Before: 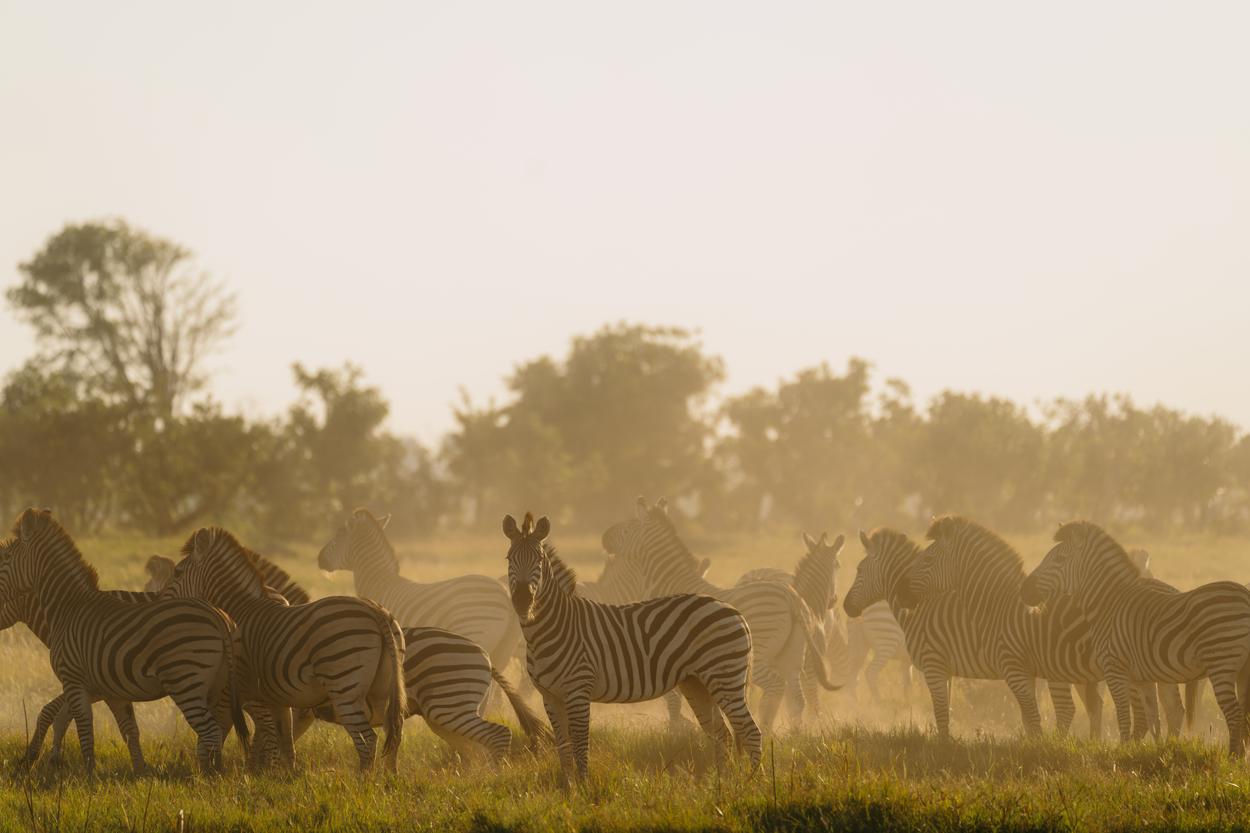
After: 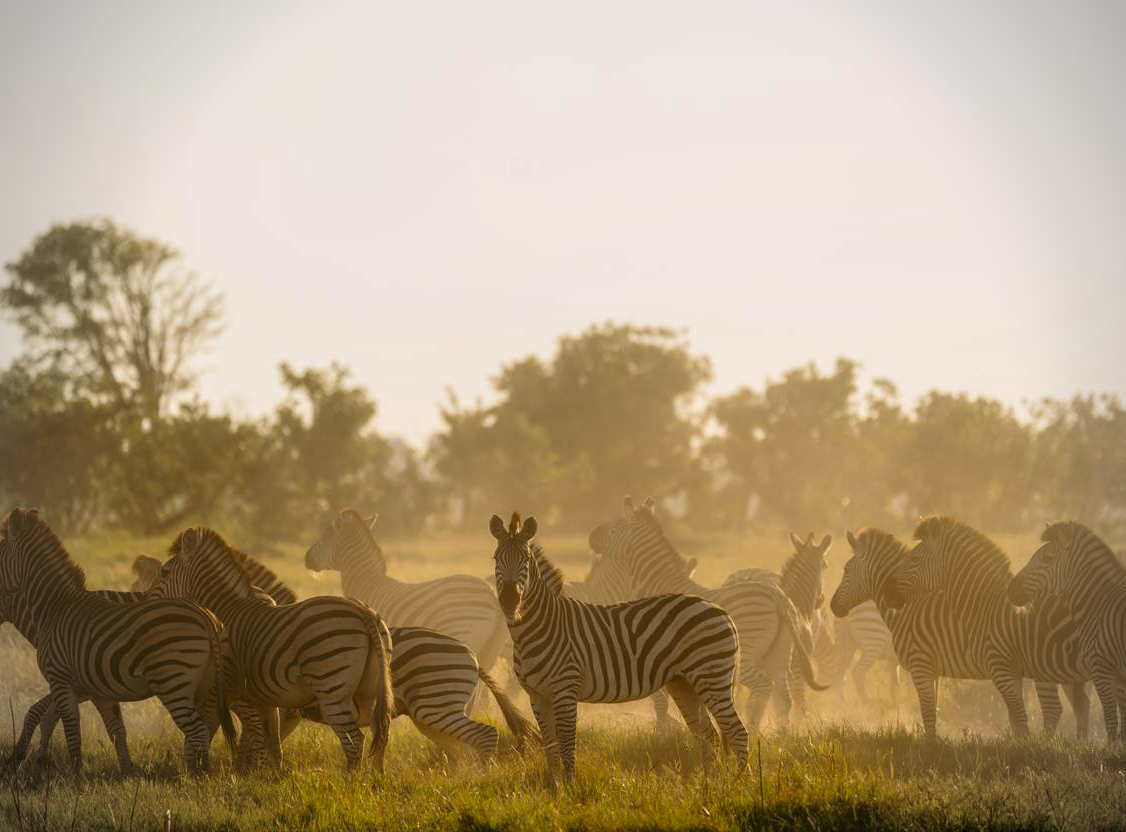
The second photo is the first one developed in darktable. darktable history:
contrast brightness saturation: saturation 0.13
crop and rotate: left 1.088%, right 8.807%
local contrast: on, module defaults
vignetting: on, module defaults
